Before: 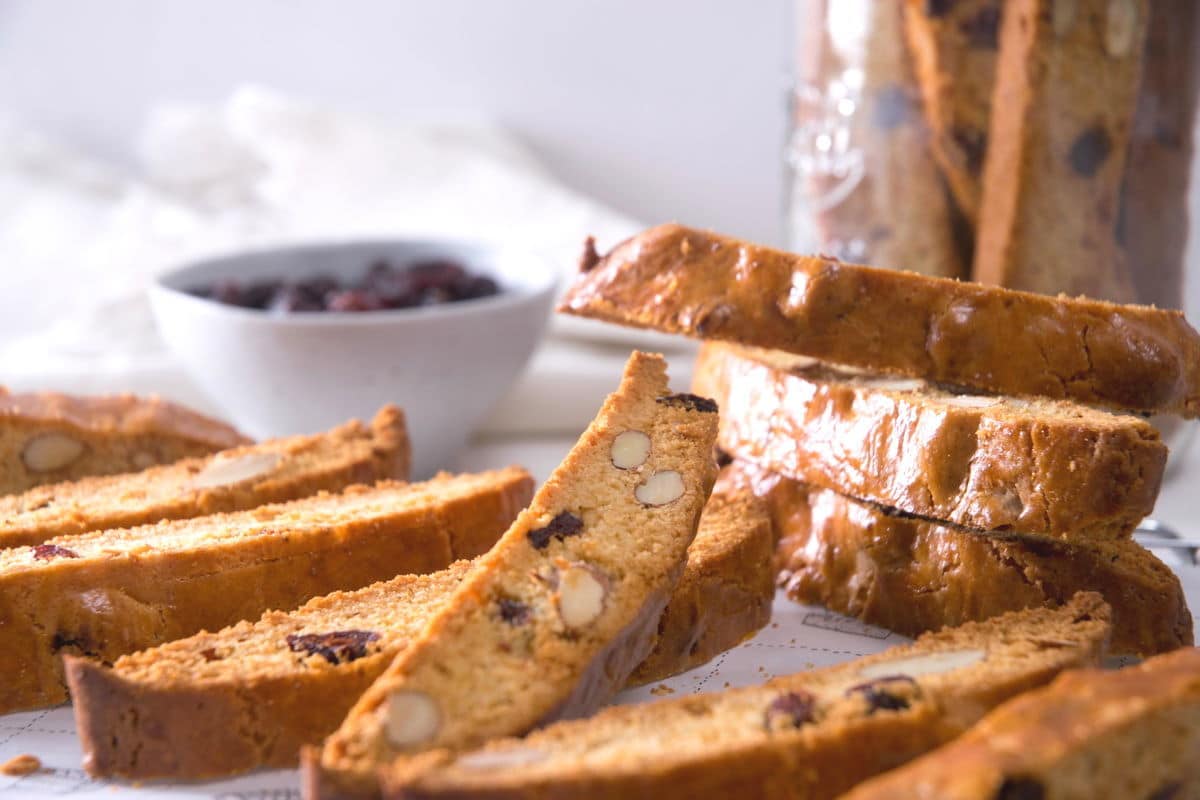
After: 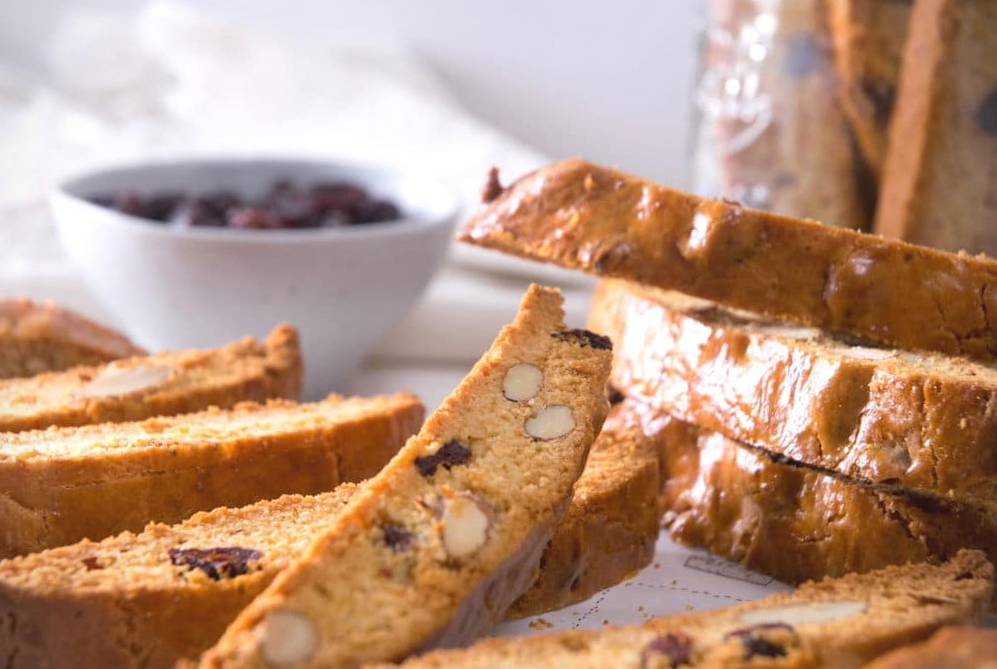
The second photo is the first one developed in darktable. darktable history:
vignetting: fall-off start 91.7%, brightness -0.41, saturation -0.307
crop and rotate: angle -3.22°, left 5.348%, top 5.218%, right 4.686%, bottom 4.199%
